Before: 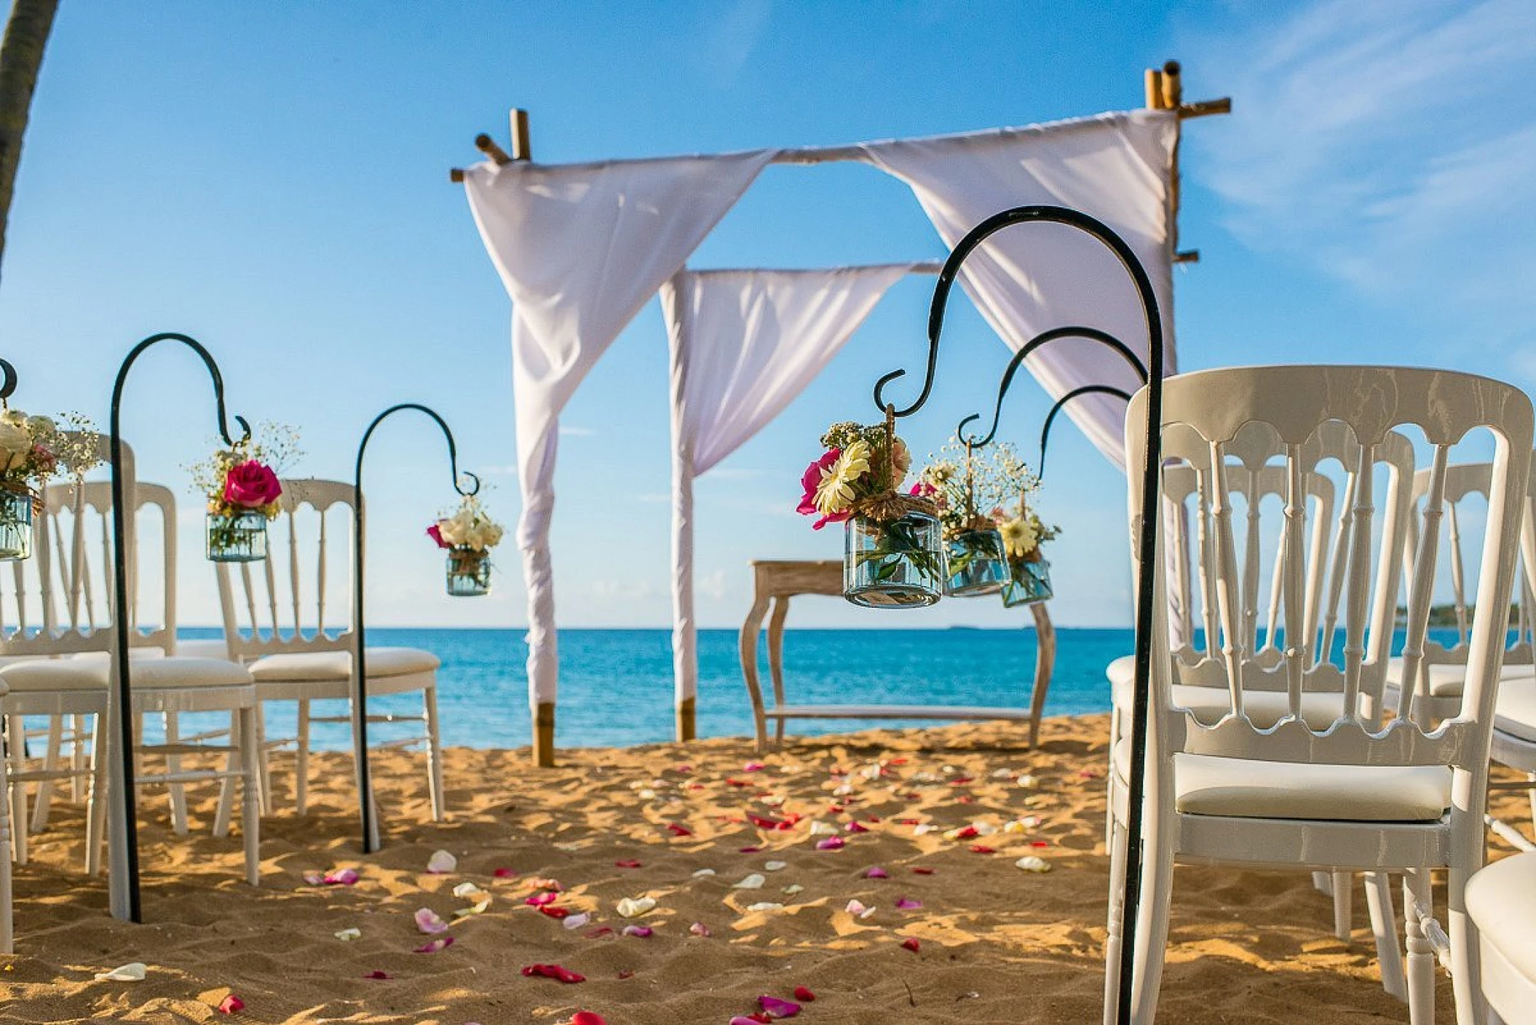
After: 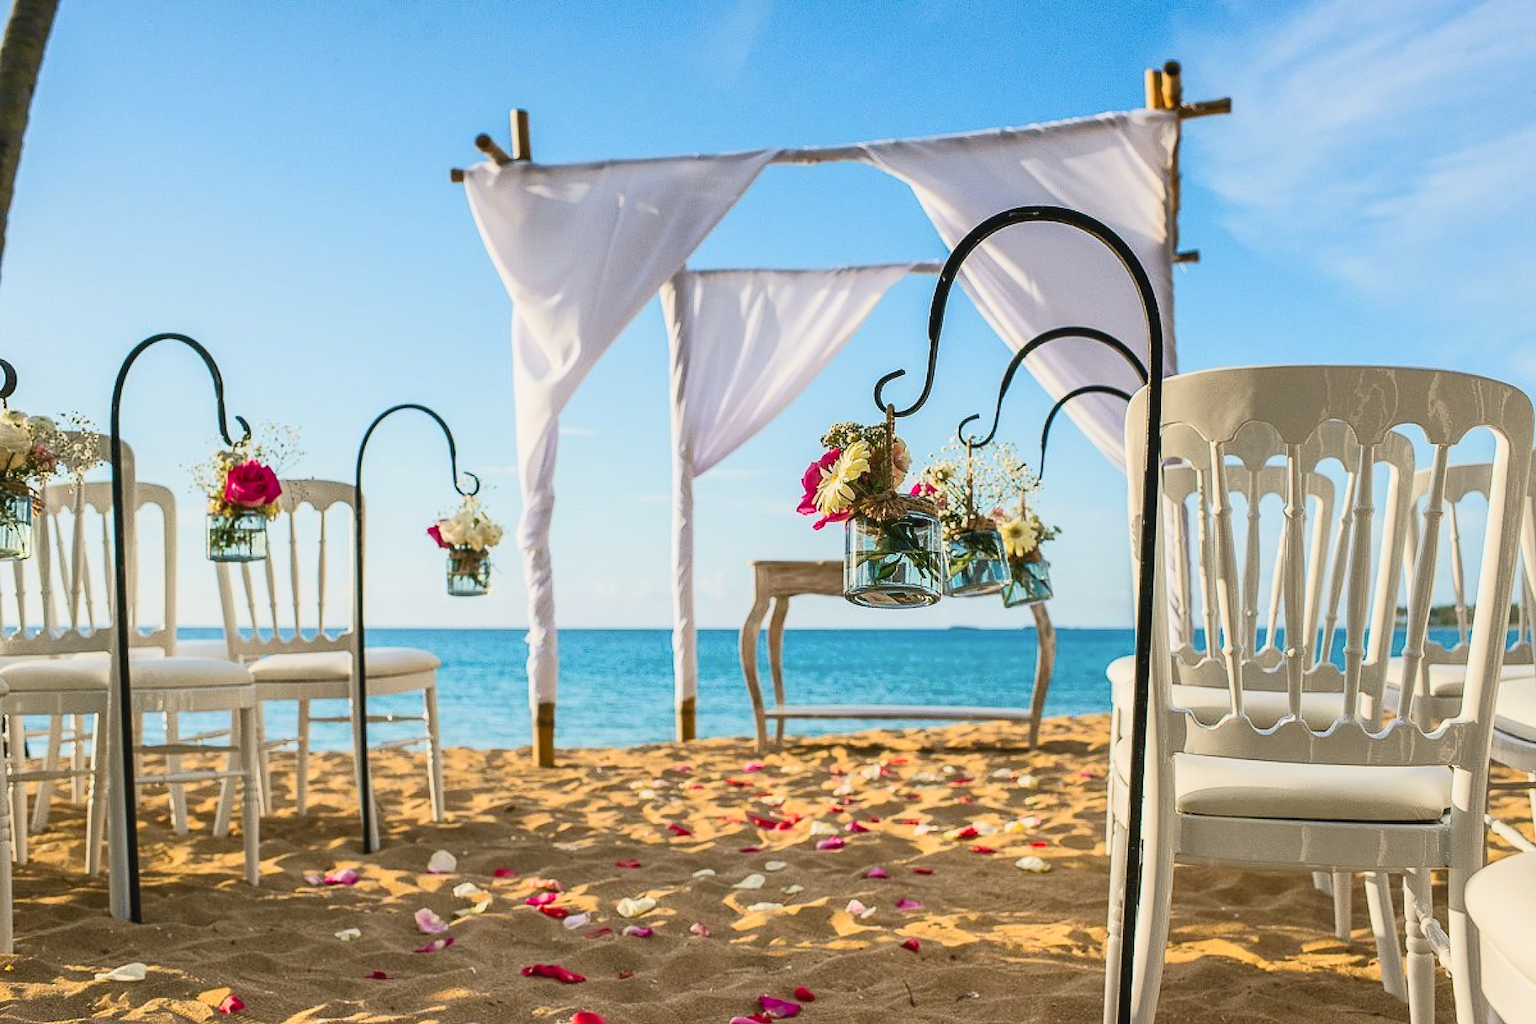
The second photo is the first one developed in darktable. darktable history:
tone curve: curves: ch0 [(0, 0.038) (0.193, 0.212) (0.461, 0.502) (0.634, 0.709) (0.852, 0.89) (1, 0.967)]; ch1 [(0, 0) (0.35, 0.356) (0.45, 0.453) (0.504, 0.503) (0.532, 0.524) (0.558, 0.555) (0.735, 0.762) (1, 1)]; ch2 [(0, 0) (0.281, 0.266) (0.456, 0.469) (0.5, 0.5) (0.533, 0.545) (0.606, 0.598) (0.646, 0.654) (1, 1)], color space Lab, independent channels, preserve colors none
white balance: emerald 1
